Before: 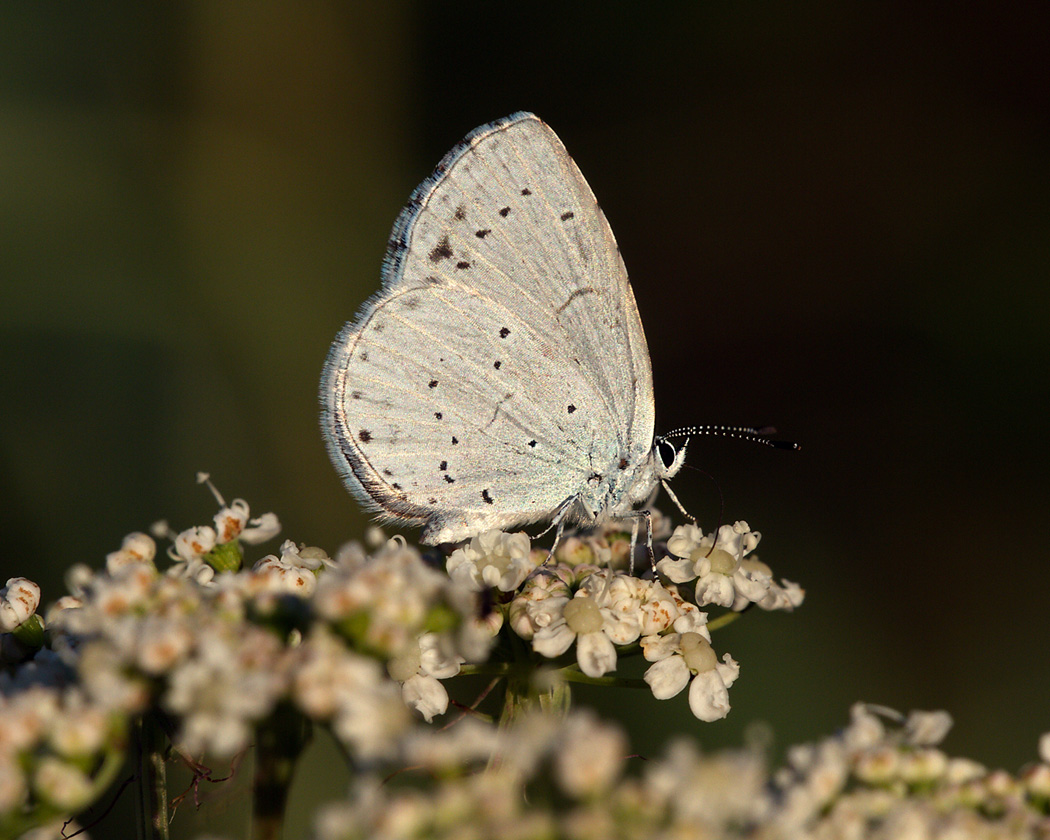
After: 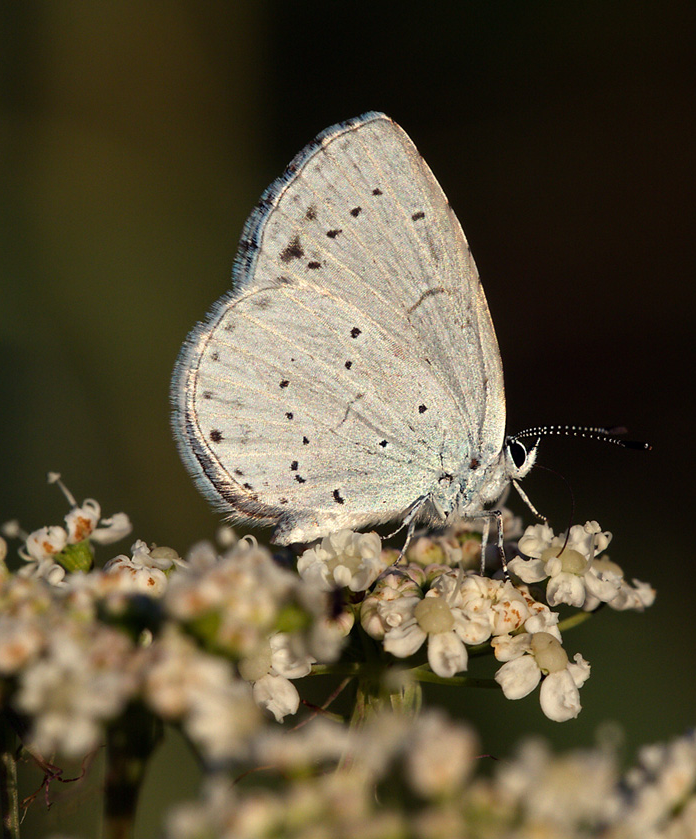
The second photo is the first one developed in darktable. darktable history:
crop and rotate: left 14.315%, right 19.351%
